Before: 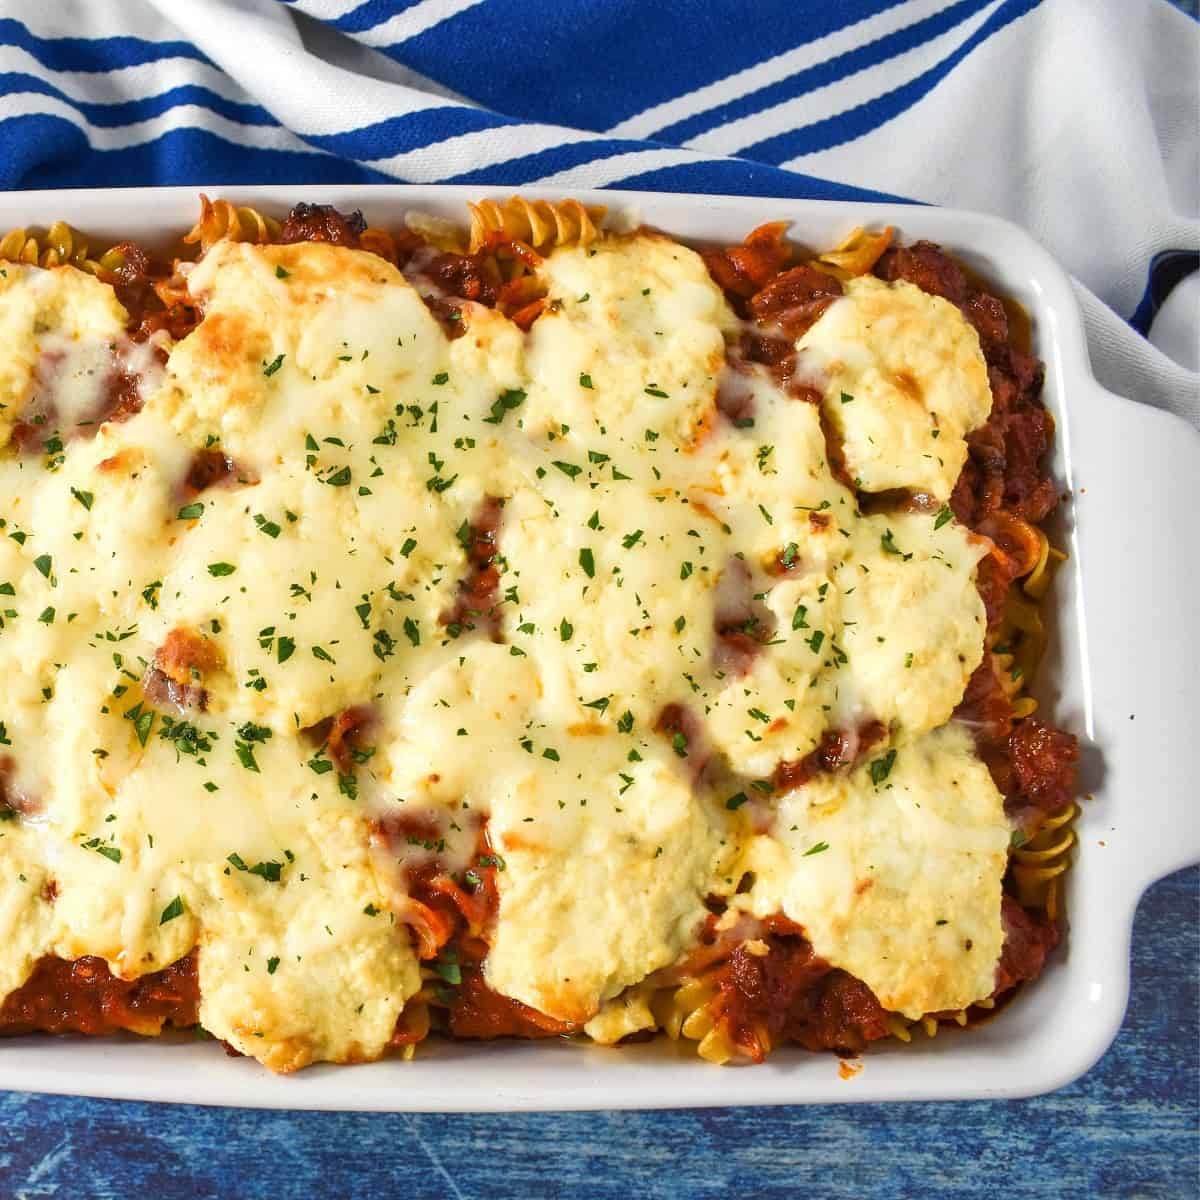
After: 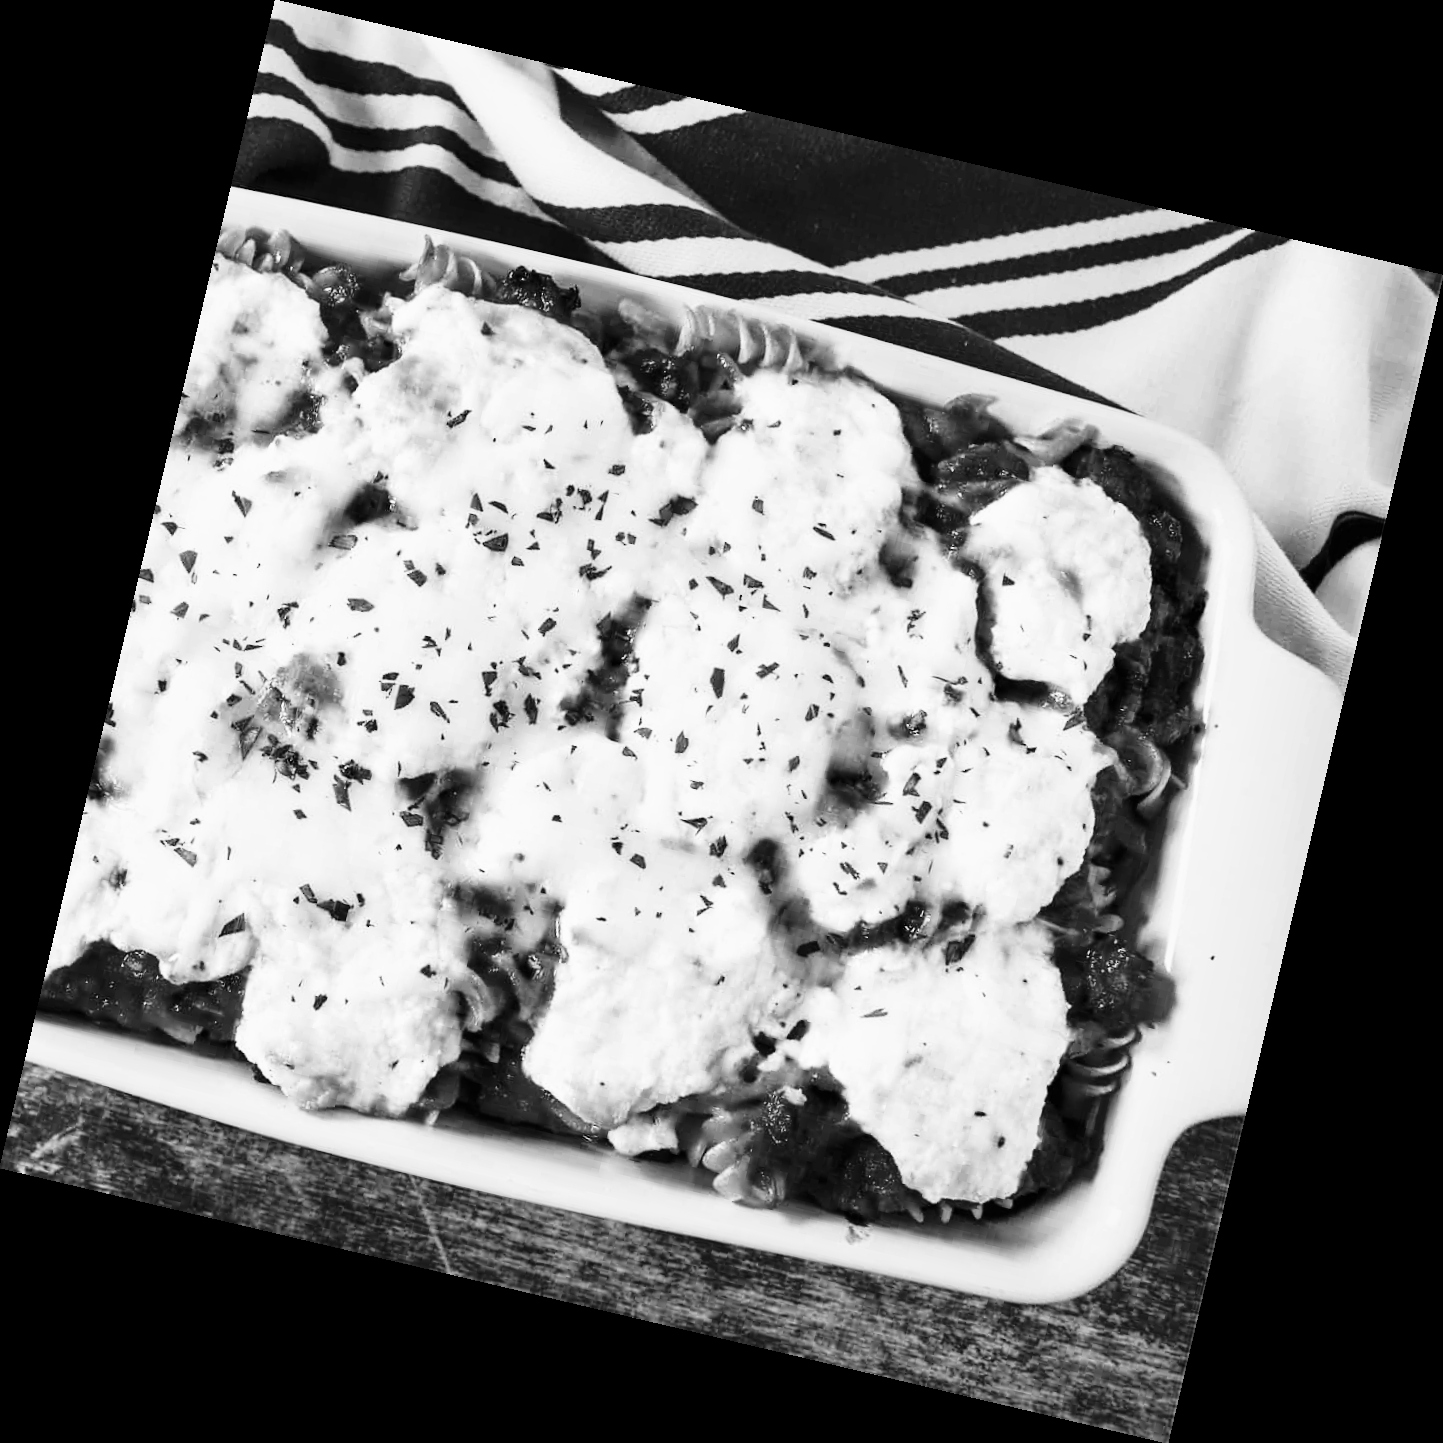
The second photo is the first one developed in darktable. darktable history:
contrast brightness saturation: contrast 0.1, brightness -0.26, saturation 0.14
base curve: curves: ch0 [(0, 0) (0.036, 0.037) (0.121, 0.228) (0.46, 0.76) (0.859, 0.983) (1, 1)], preserve colors none
rotate and perspective: rotation 13.27°, automatic cropping off
white balance: red 0.948, green 1.02, blue 1.176
tone equalizer: -7 EV 0.18 EV, -6 EV 0.12 EV, -5 EV 0.08 EV, -4 EV 0.04 EV, -2 EV -0.02 EV, -1 EV -0.04 EV, +0 EV -0.06 EV, luminance estimator HSV value / RGB max
monochrome: a 32, b 64, size 2.3
